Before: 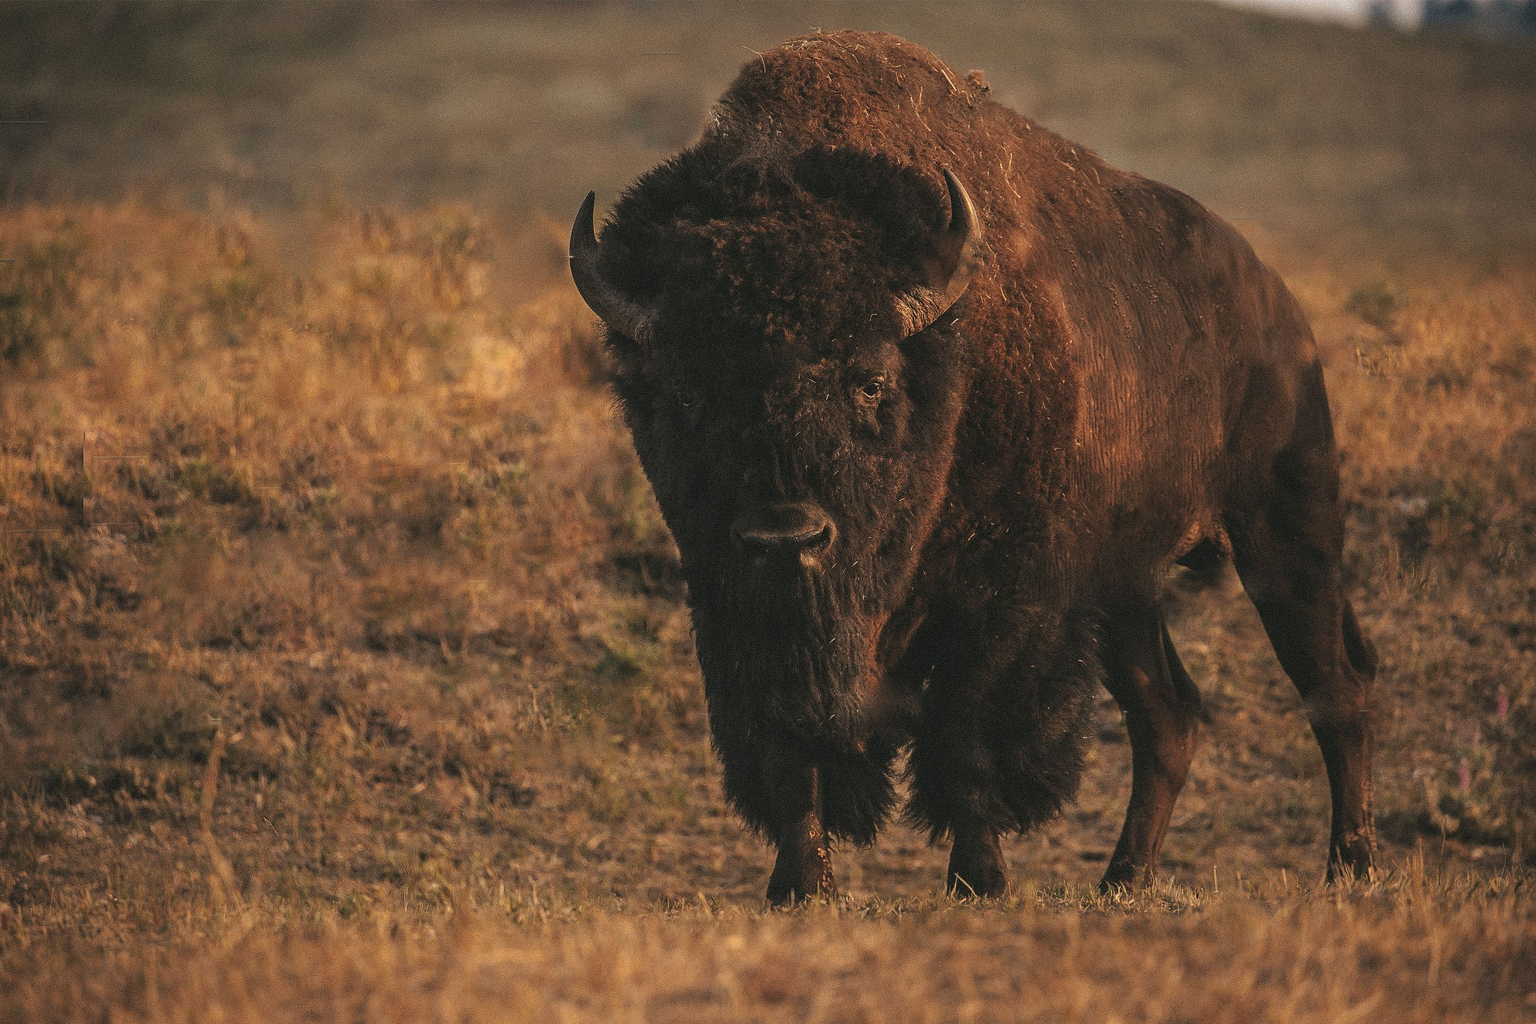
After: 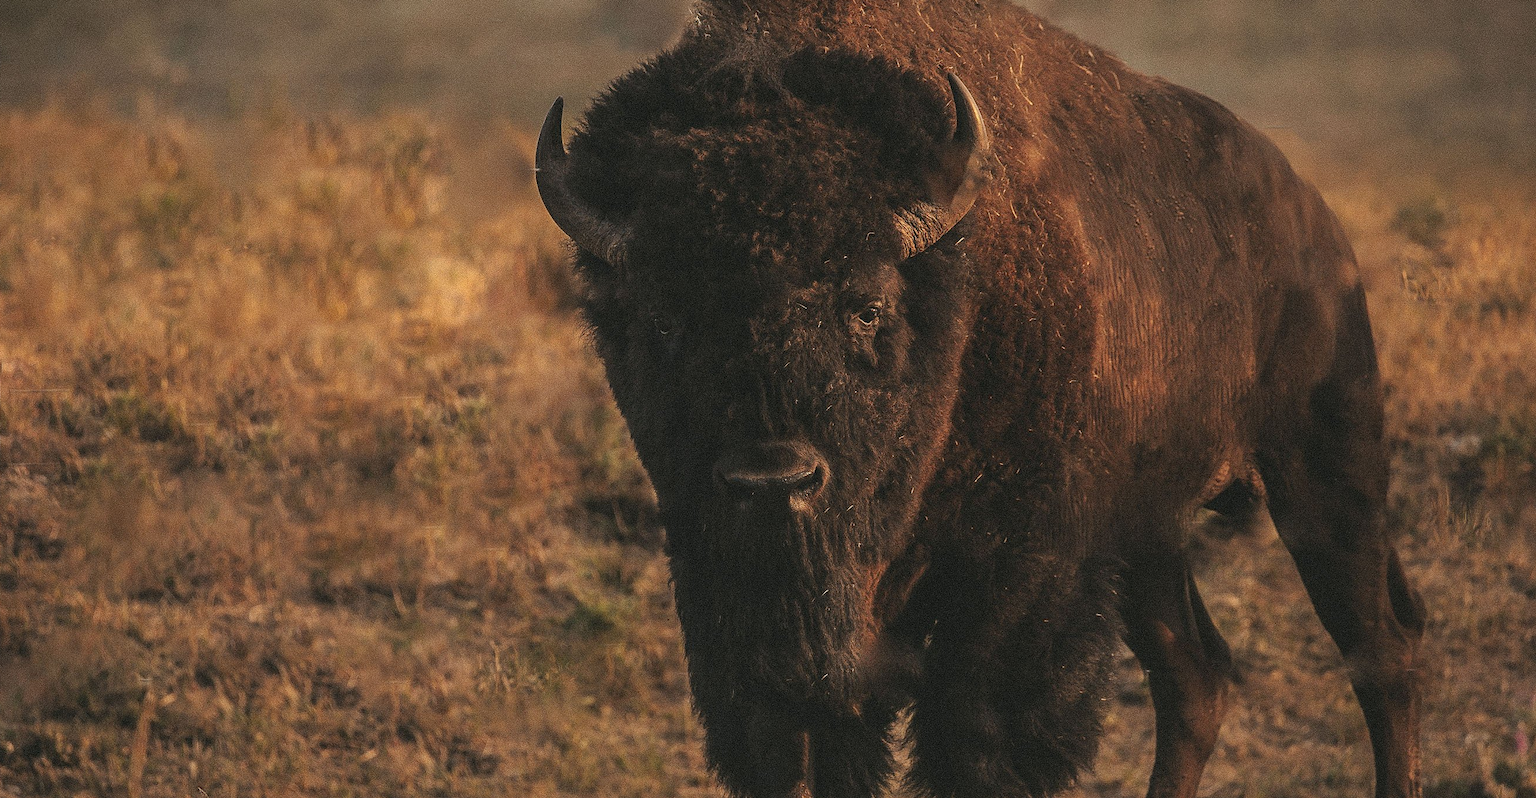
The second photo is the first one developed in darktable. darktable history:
crop: left 5.467%, top 10.064%, right 3.771%, bottom 19.13%
